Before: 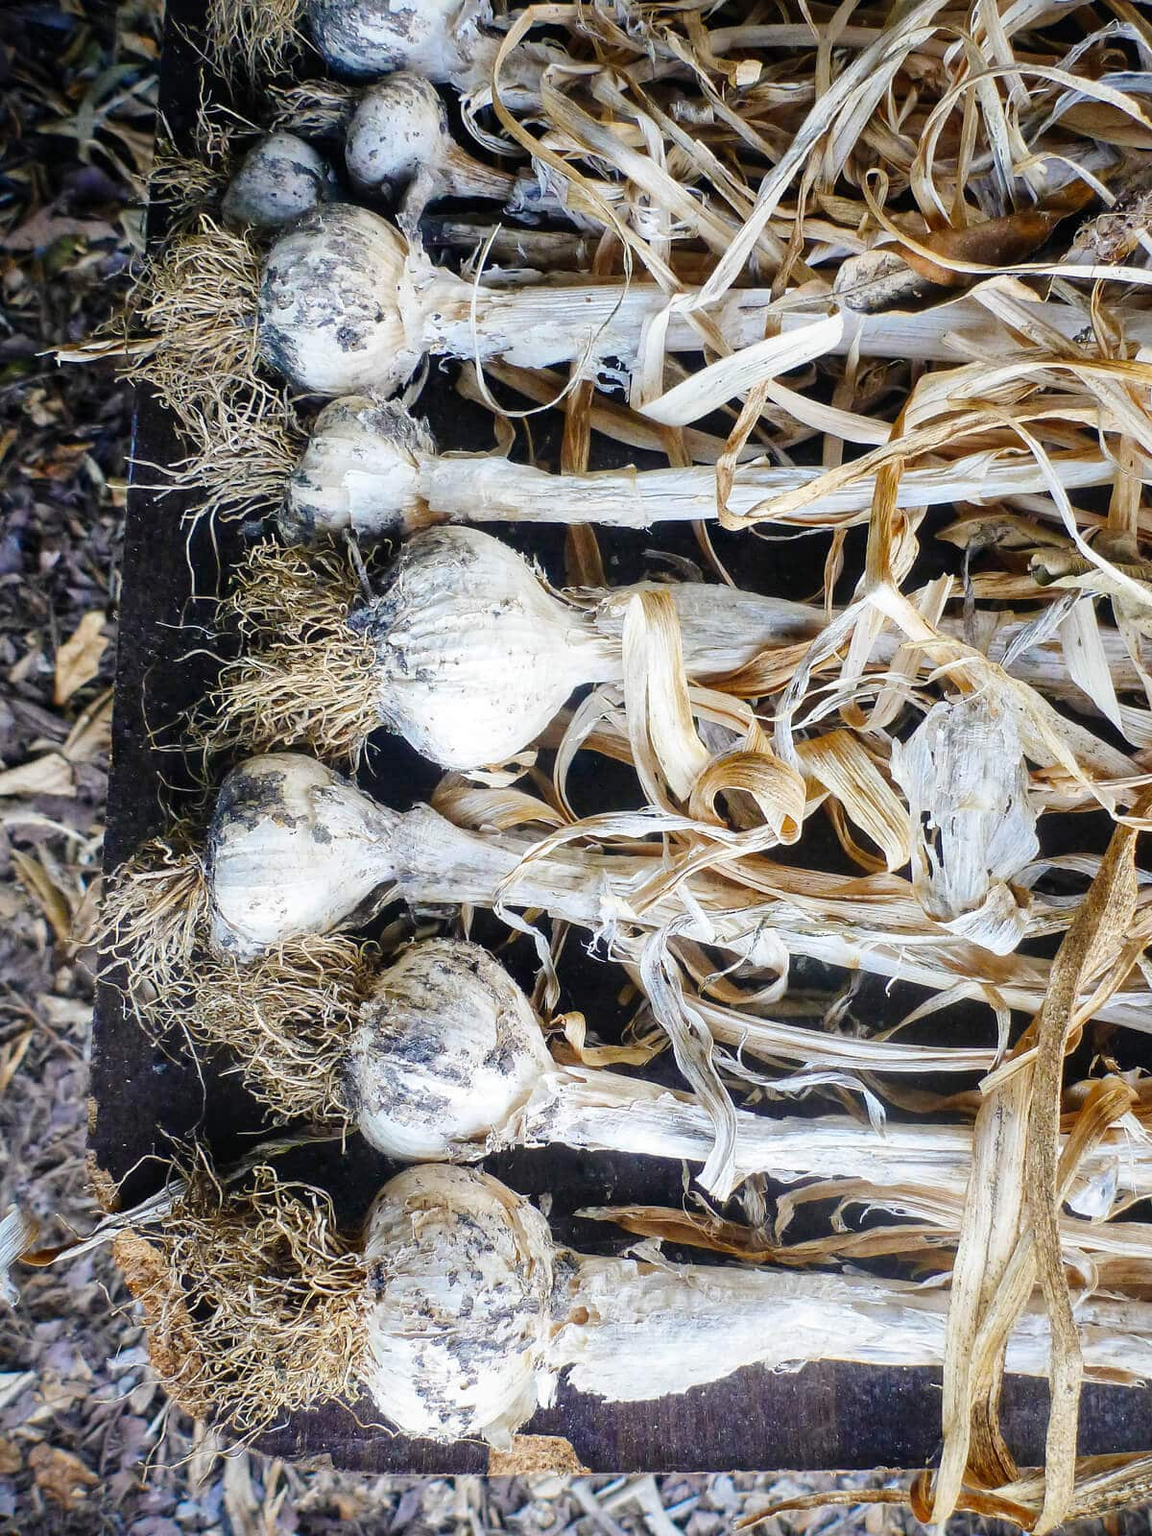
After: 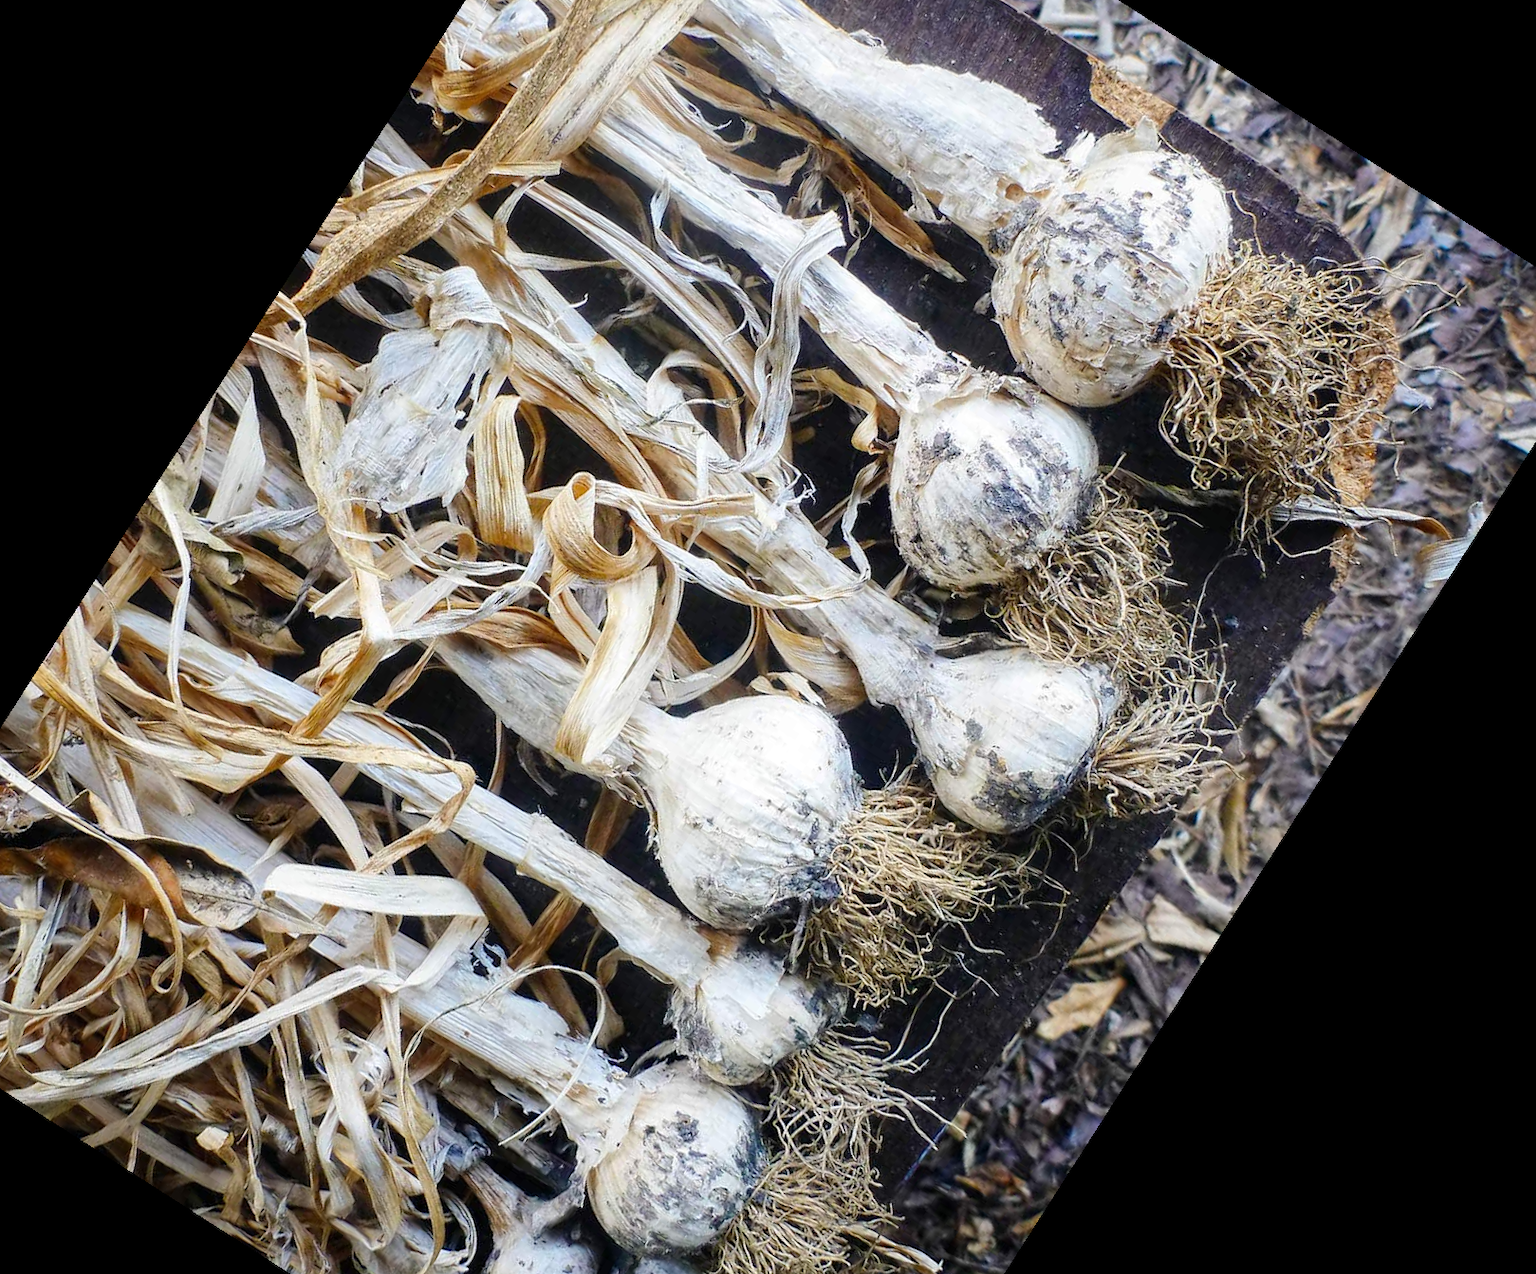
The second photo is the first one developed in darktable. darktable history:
crop and rotate: angle 147.42°, left 9.136%, top 15.607%, right 4.391%, bottom 17.025%
